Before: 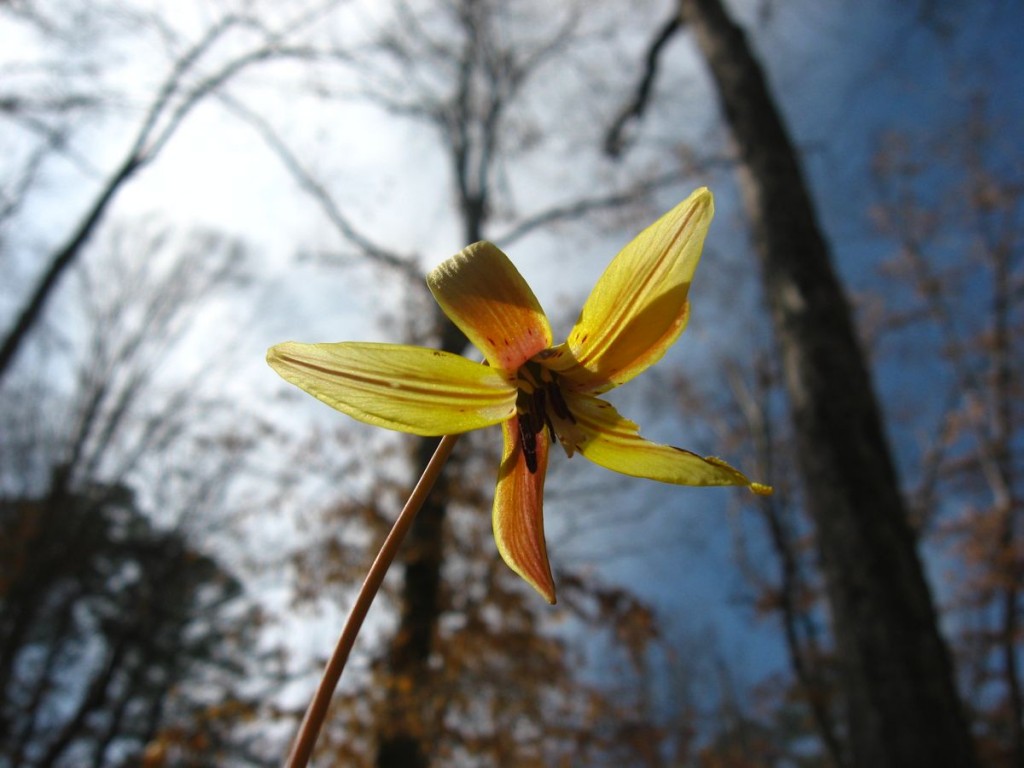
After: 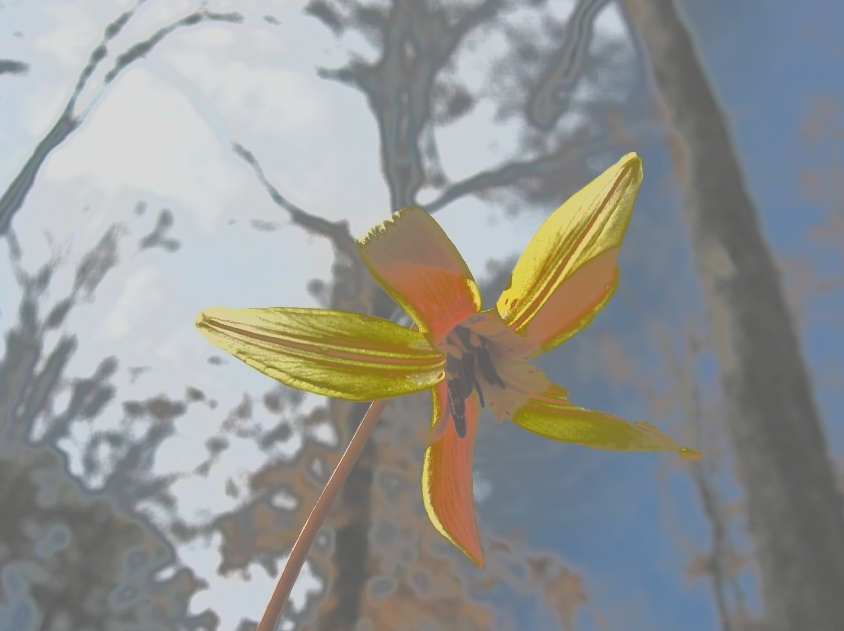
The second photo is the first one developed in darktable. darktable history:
crop and rotate: left 7.013%, top 4.578%, right 10.543%, bottom 13.175%
exposure: black level correction -0.015, exposure -0.525 EV, compensate highlight preservation false
tone curve: curves: ch0 [(0, 0) (0.003, 0.011) (0.011, 0.043) (0.025, 0.133) (0.044, 0.226) (0.069, 0.303) (0.1, 0.371) (0.136, 0.429) (0.177, 0.482) (0.224, 0.516) (0.277, 0.539) (0.335, 0.535) (0.399, 0.517) (0.468, 0.498) (0.543, 0.523) (0.623, 0.655) (0.709, 0.83) (0.801, 0.827) (0.898, 0.89) (1, 1)], color space Lab, independent channels, preserve colors none
